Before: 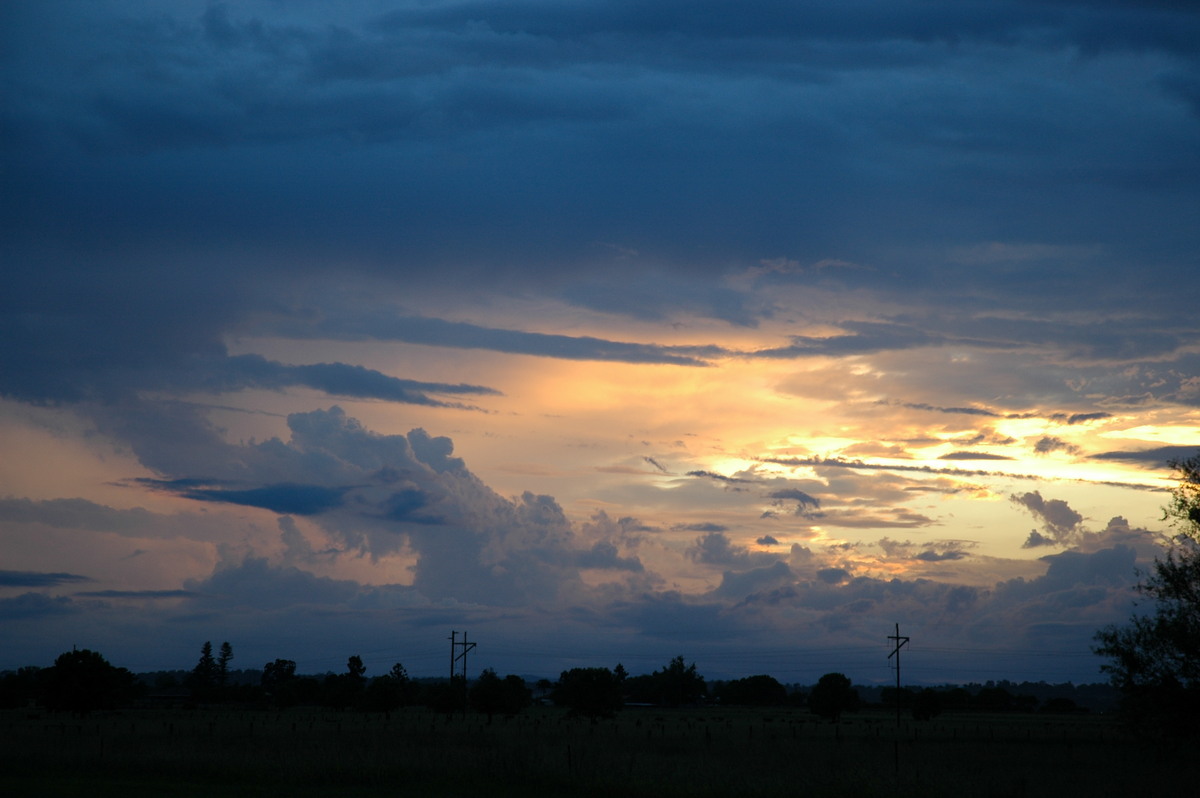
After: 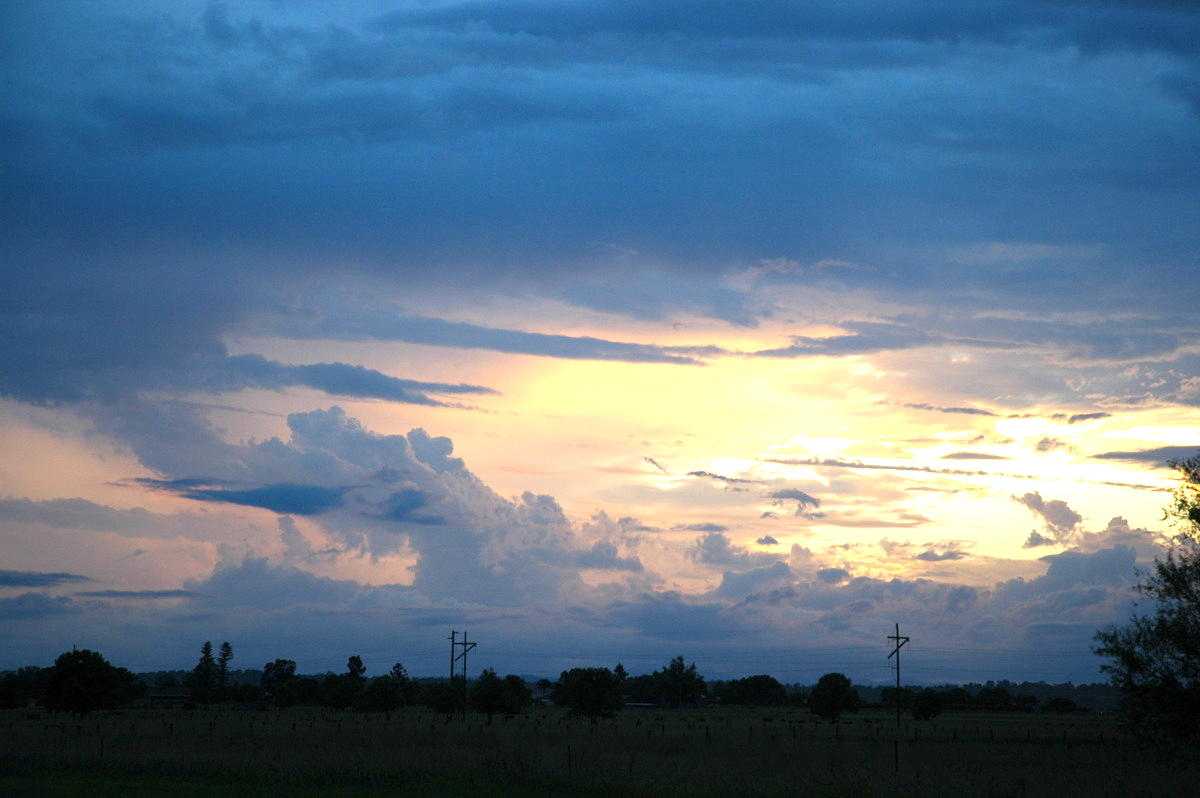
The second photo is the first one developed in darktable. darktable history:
levels: mode automatic, levels [0, 0.397, 0.955]
exposure: black level correction 0, exposure 1.19 EV, compensate highlight preservation false
